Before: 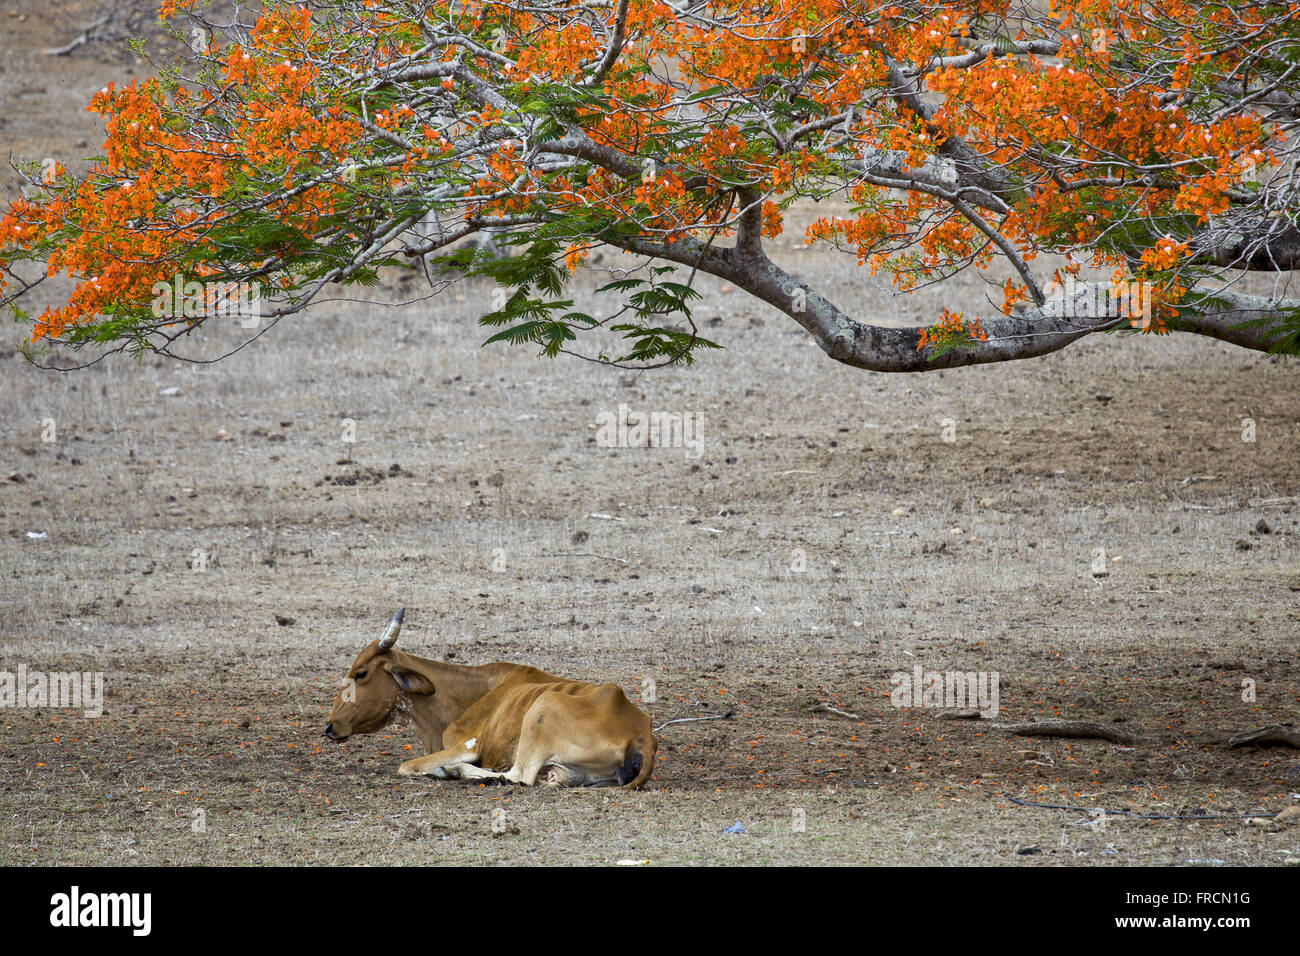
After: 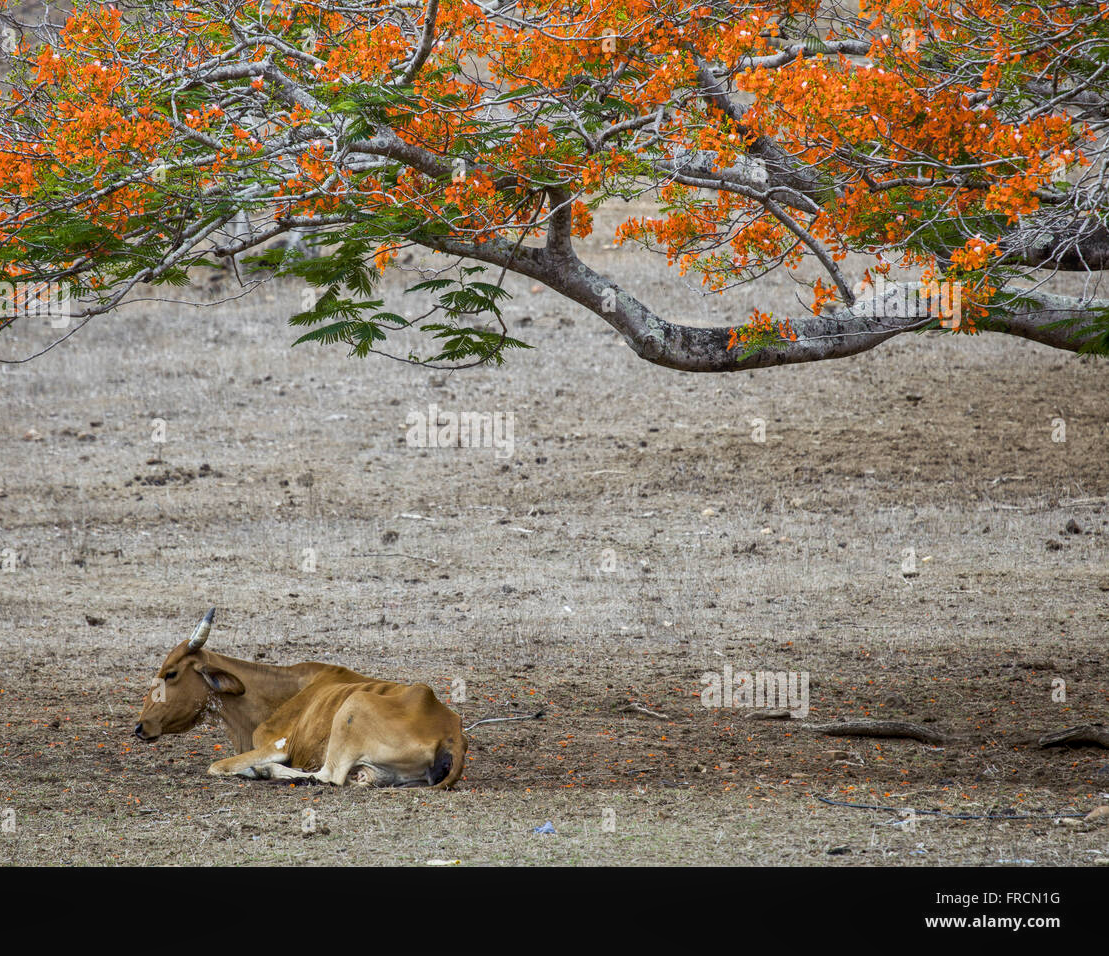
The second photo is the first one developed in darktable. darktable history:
crop and rotate: left 14.622%
local contrast: detail 110%
